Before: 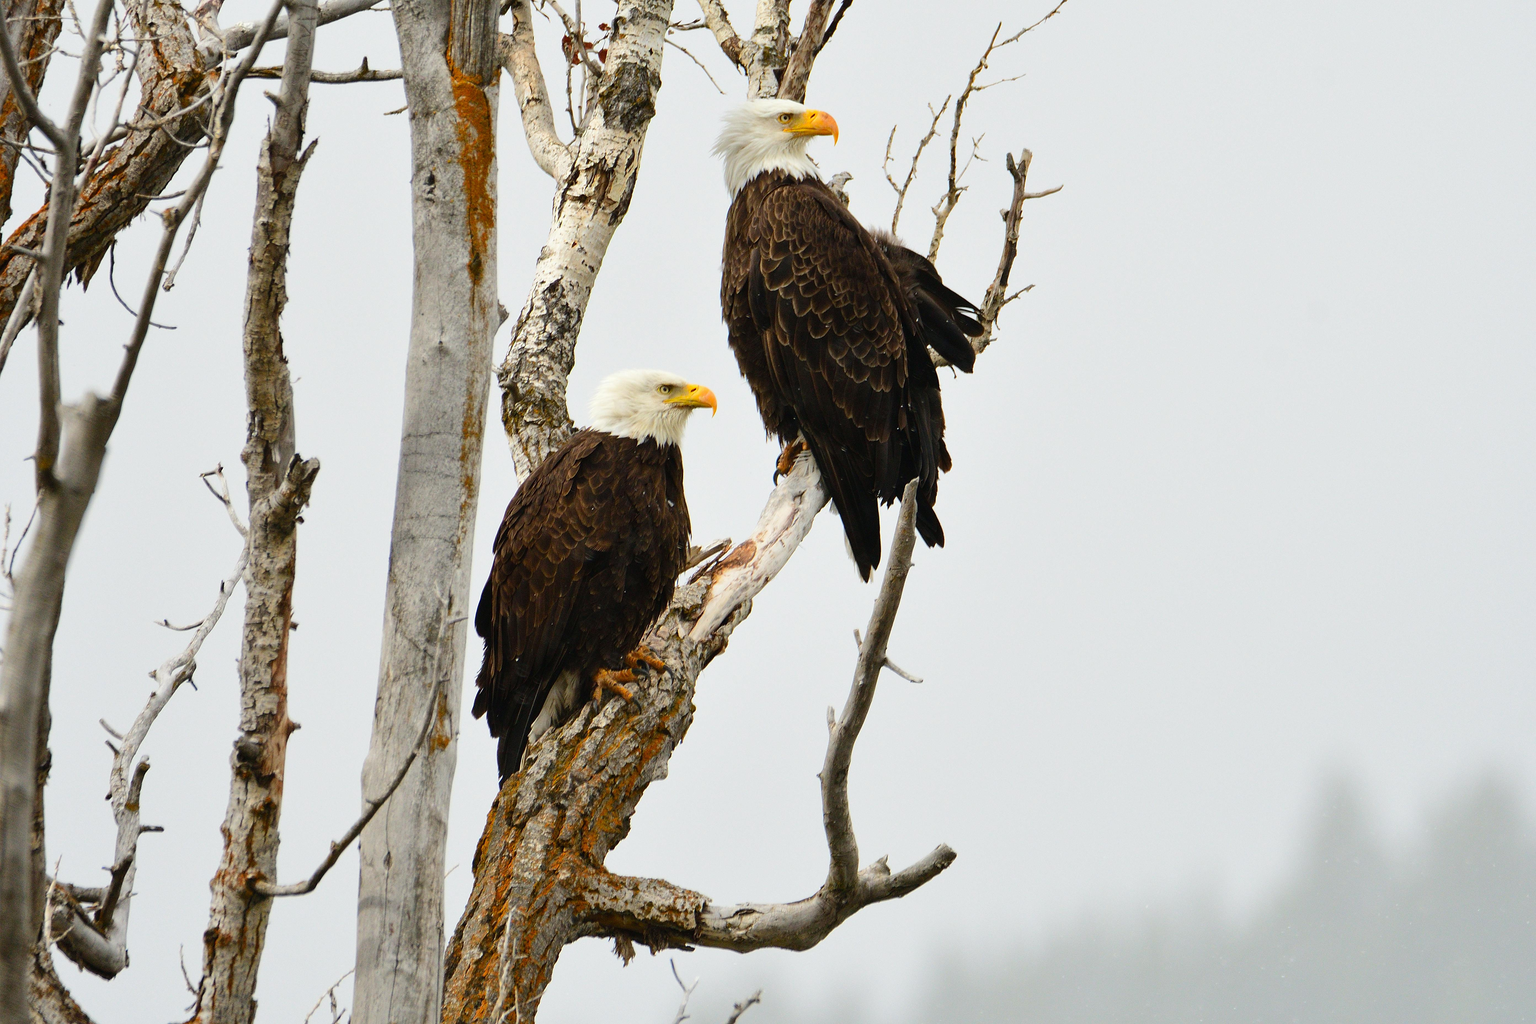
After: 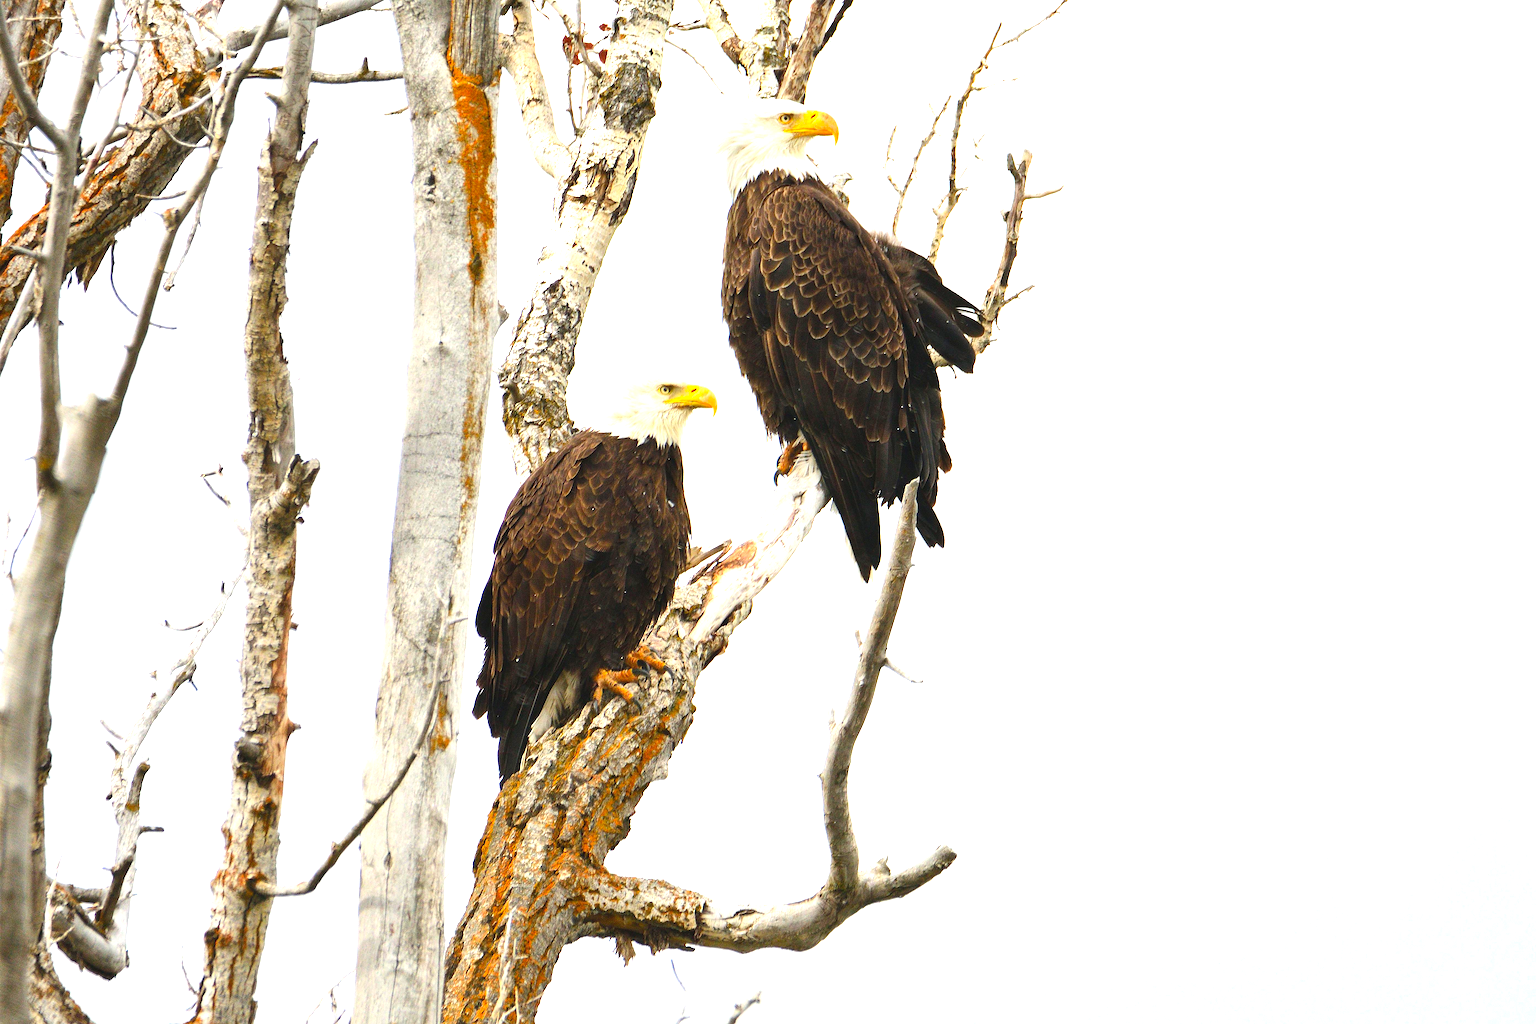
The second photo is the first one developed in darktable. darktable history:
exposure: black level correction 0, exposure 1.173 EV, compensate exposure bias true, compensate highlight preservation false
contrast brightness saturation: contrast 0.03, brightness 0.06, saturation 0.13
